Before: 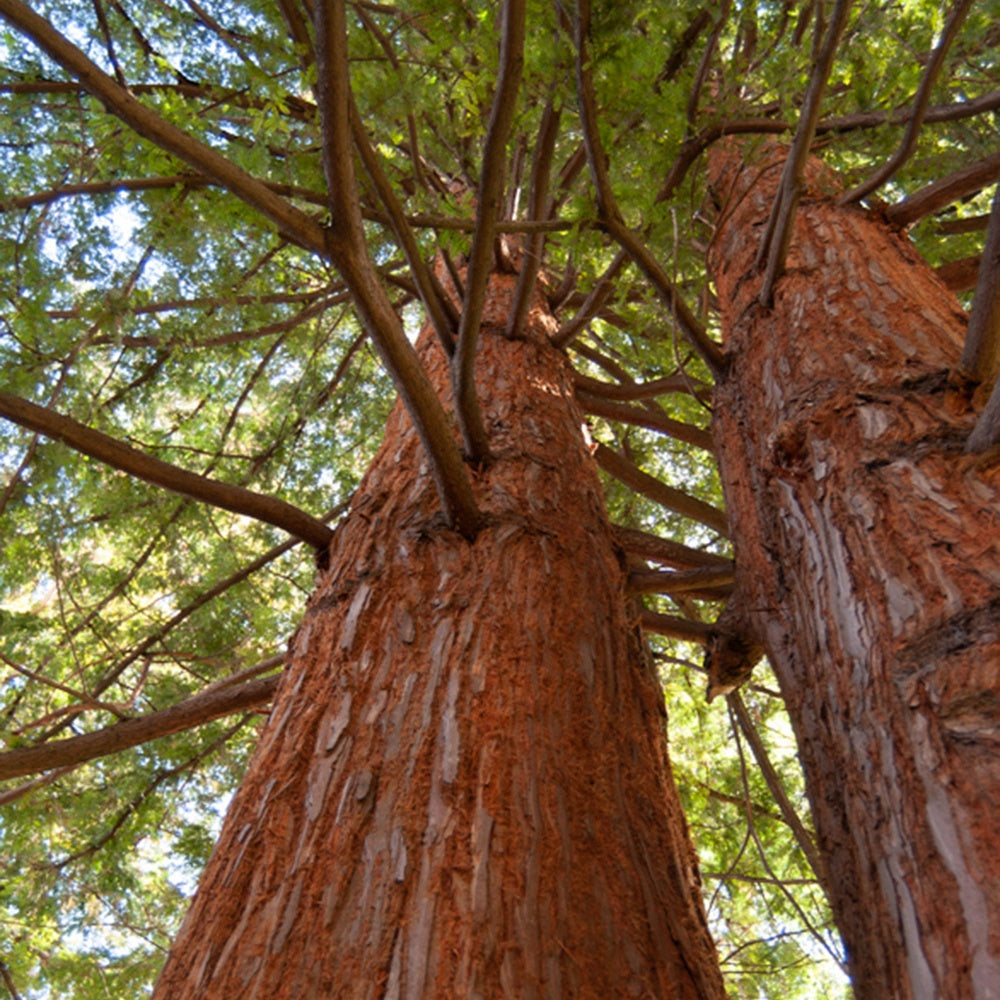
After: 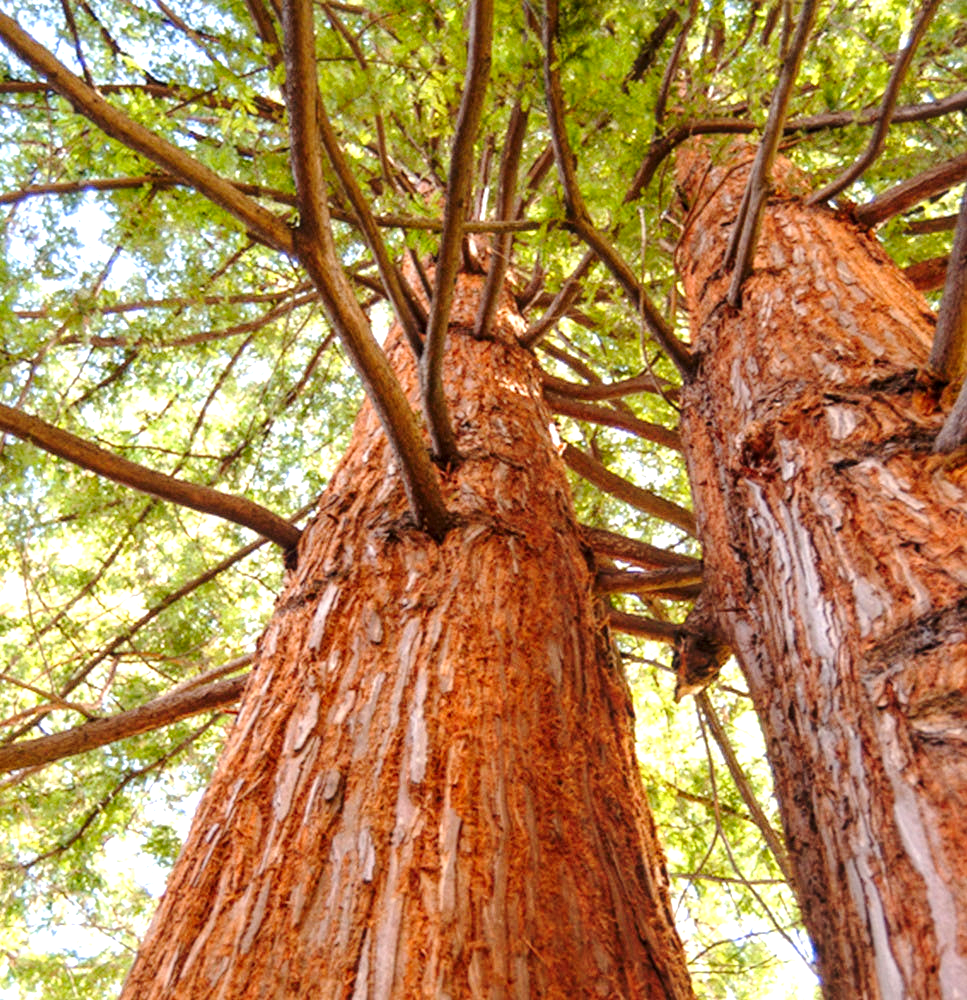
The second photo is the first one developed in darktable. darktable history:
tone curve: curves: ch0 [(0, 0) (0.23, 0.189) (0.486, 0.52) (0.822, 0.825) (0.994, 0.955)]; ch1 [(0, 0) (0.226, 0.261) (0.379, 0.442) (0.469, 0.468) (0.495, 0.498) (0.514, 0.509) (0.561, 0.603) (0.59, 0.656) (1, 1)]; ch2 [(0, 0) (0.269, 0.299) (0.459, 0.43) (0.498, 0.5) (0.523, 0.52) (0.586, 0.569) (0.635, 0.617) (0.659, 0.681) (0.718, 0.764) (1, 1)], preserve colors none
exposure: black level correction 0, exposure 1.412 EV, compensate highlight preservation false
local contrast: on, module defaults
crop and rotate: left 3.27%
